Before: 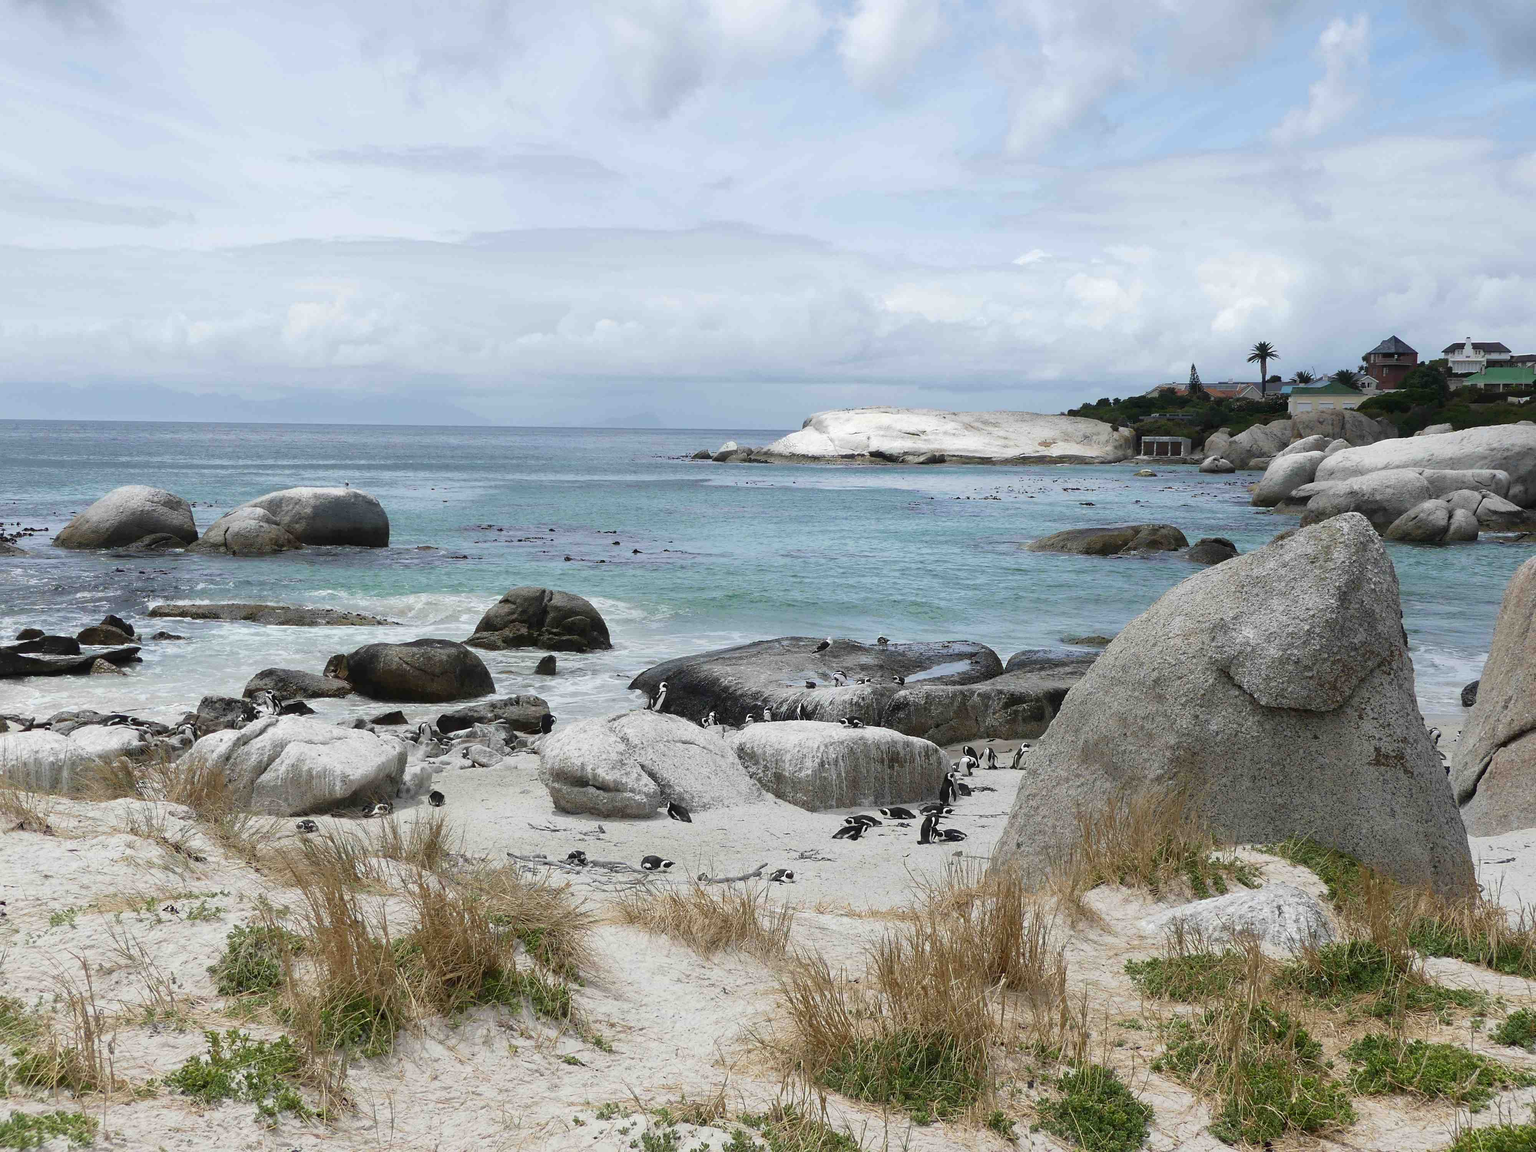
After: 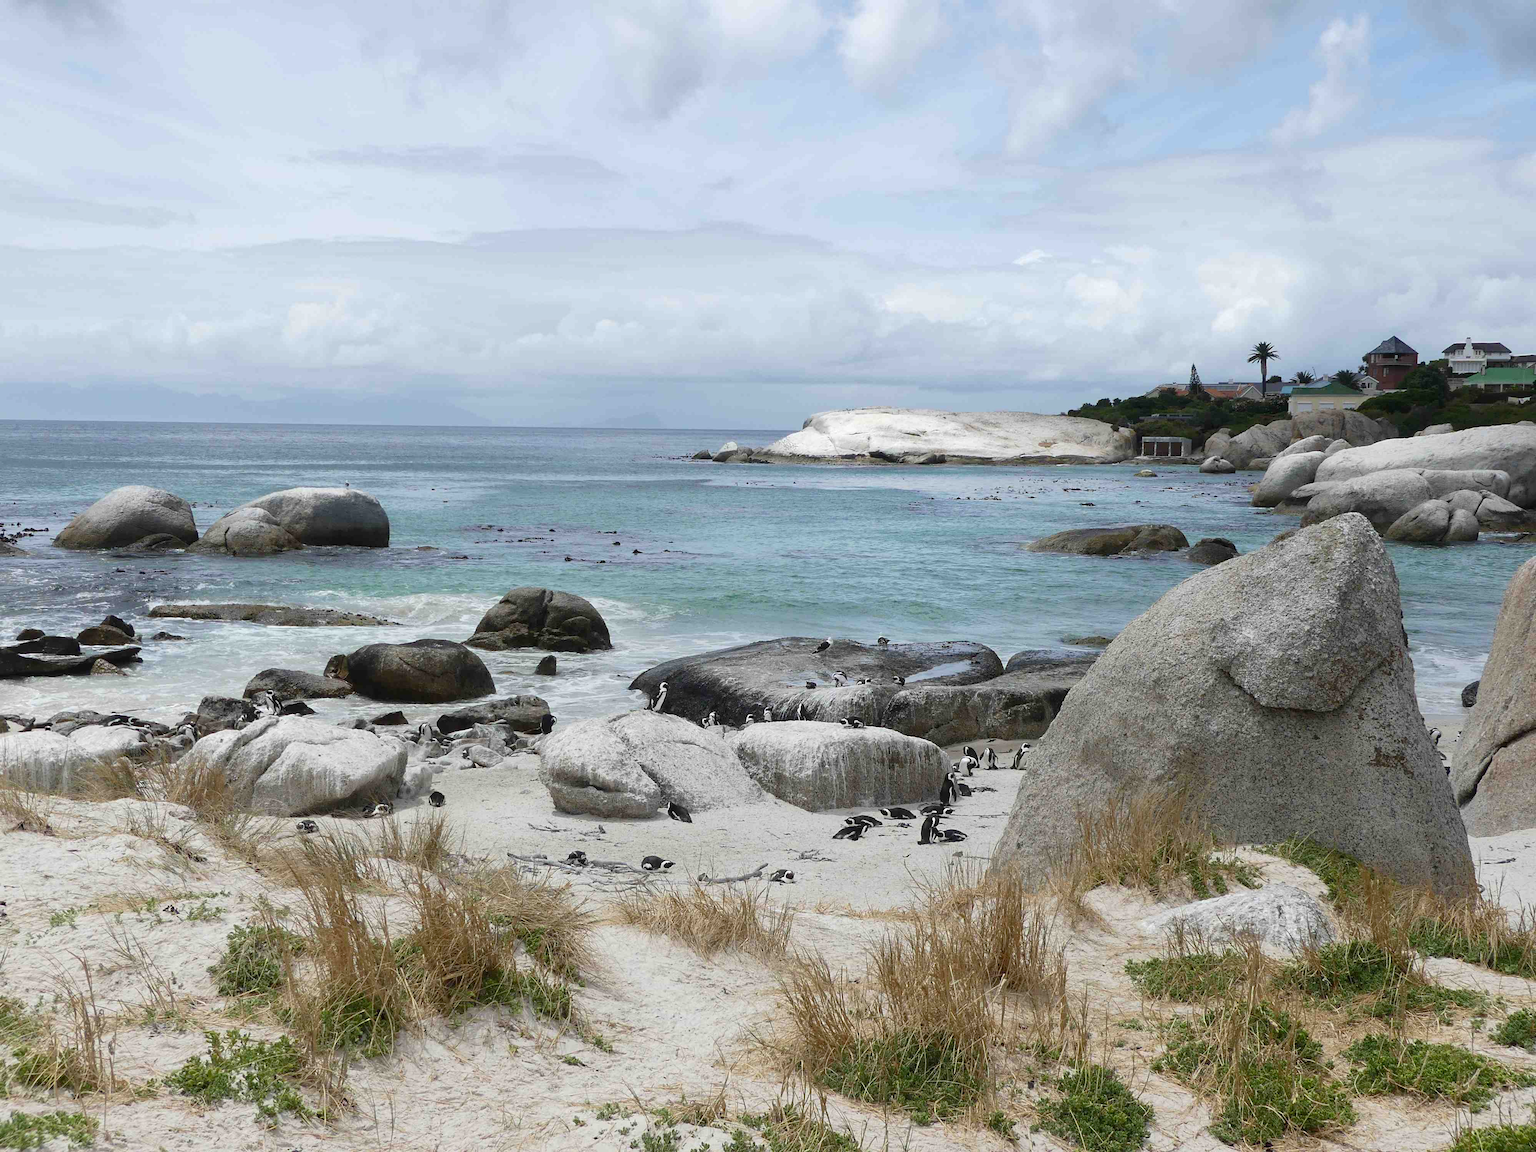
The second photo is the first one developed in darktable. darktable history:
color balance rgb: linear chroma grading › shadows -1.823%, linear chroma grading › highlights -14.79%, linear chroma grading › global chroma -9.511%, linear chroma grading › mid-tones -9.688%, perceptual saturation grading › global saturation 16.074%, global vibrance 25.212%
